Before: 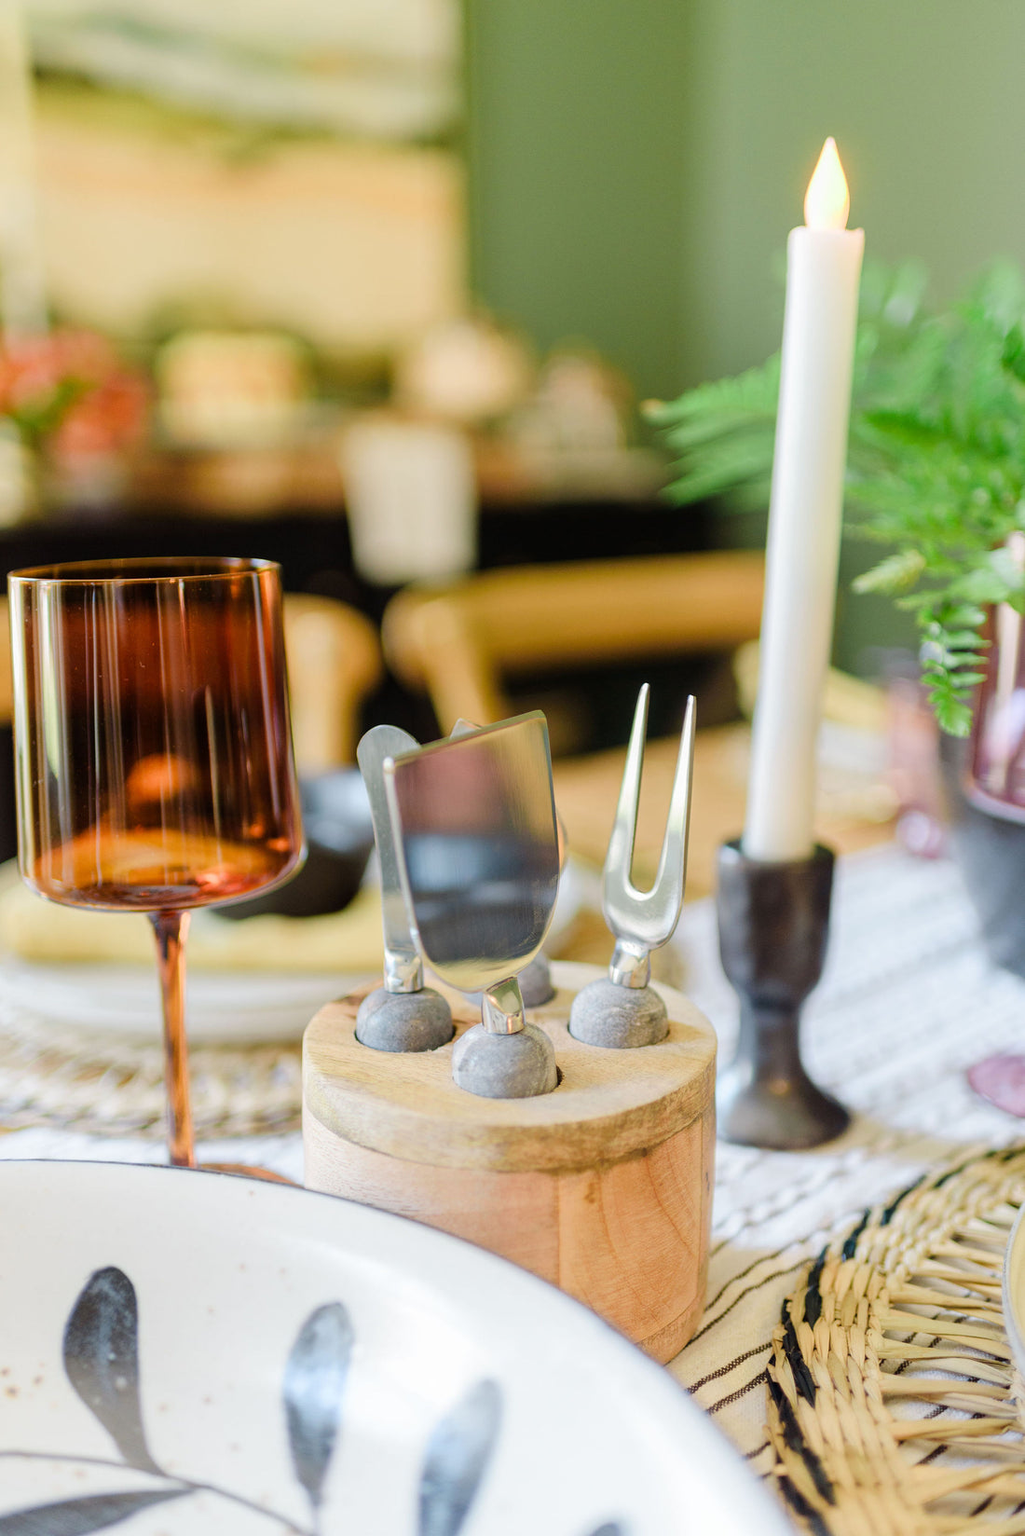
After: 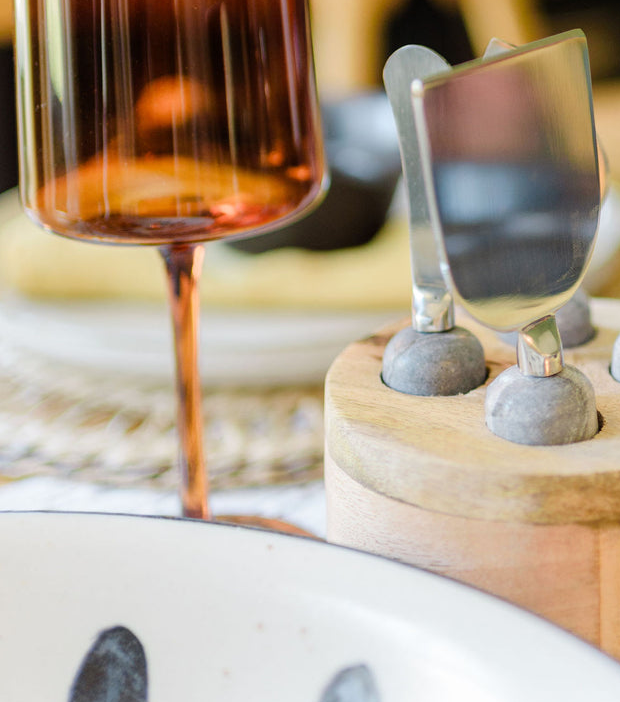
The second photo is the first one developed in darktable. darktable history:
crop: top 44.483%, right 43.593%, bottom 12.892%
tone equalizer: on, module defaults
